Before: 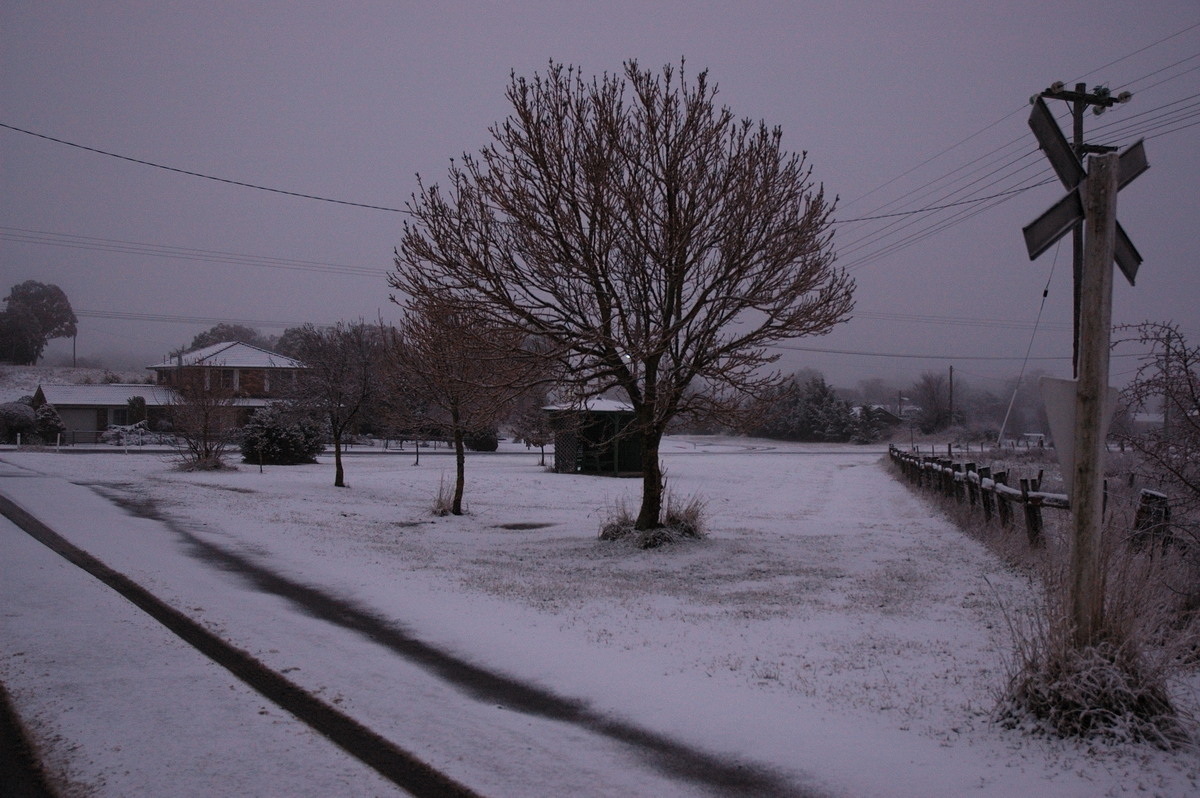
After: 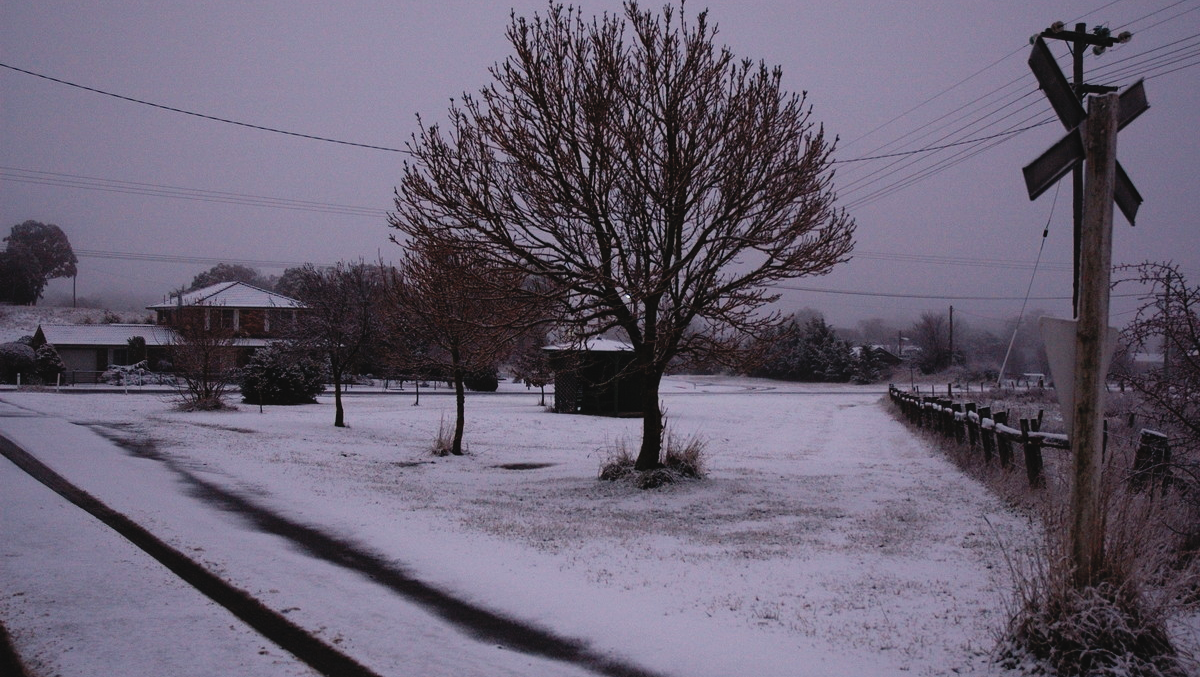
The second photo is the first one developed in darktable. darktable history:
crop: top 7.59%, bottom 7.57%
tone curve: curves: ch0 [(0, 0.039) (0.104, 0.094) (0.285, 0.301) (0.689, 0.764) (0.89, 0.926) (0.994, 0.971)]; ch1 [(0, 0) (0.337, 0.249) (0.437, 0.411) (0.485, 0.487) (0.515, 0.514) (0.566, 0.563) (0.641, 0.655) (1, 1)]; ch2 [(0, 0) (0.314, 0.301) (0.421, 0.411) (0.502, 0.505) (0.528, 0.54) (0.557, 0.555) (0.612, 0.583) (0.722, 0.67) (1, 1)], preserve colors none
